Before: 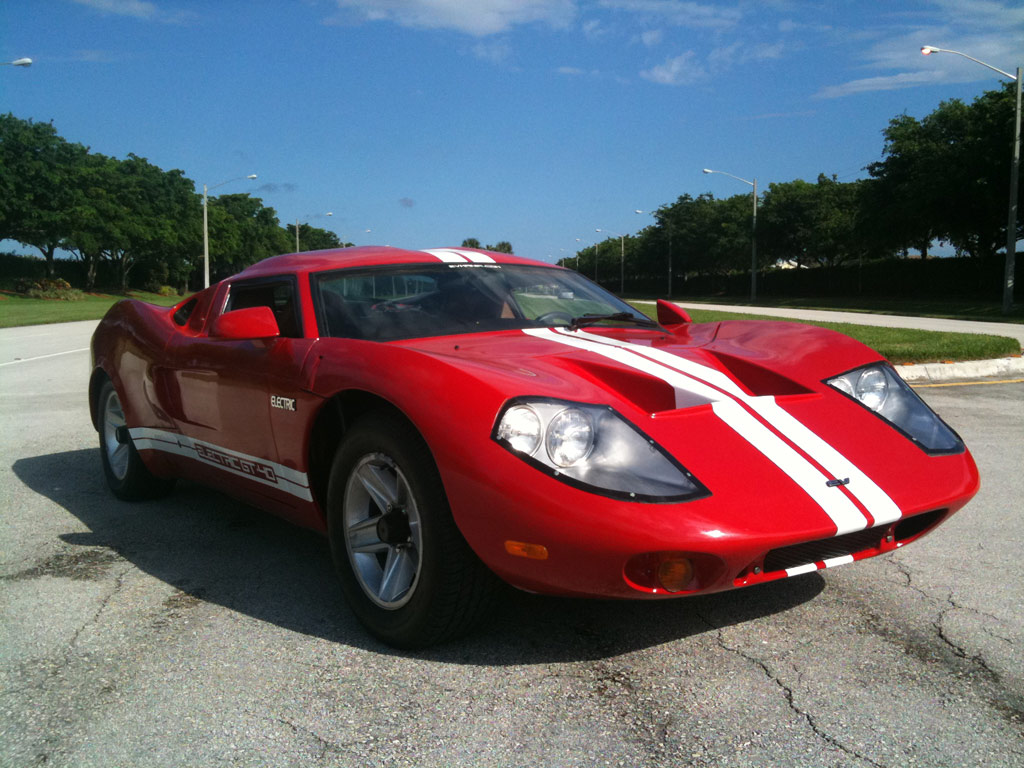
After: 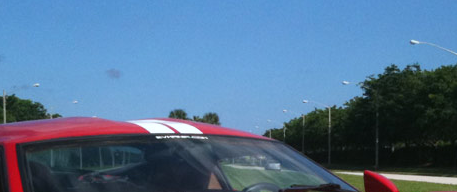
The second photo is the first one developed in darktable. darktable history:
crop: left 28.64%, top 16.832%, right 26.637%, bottom 58.055%
white balance: red 0.967, blue 1.049
